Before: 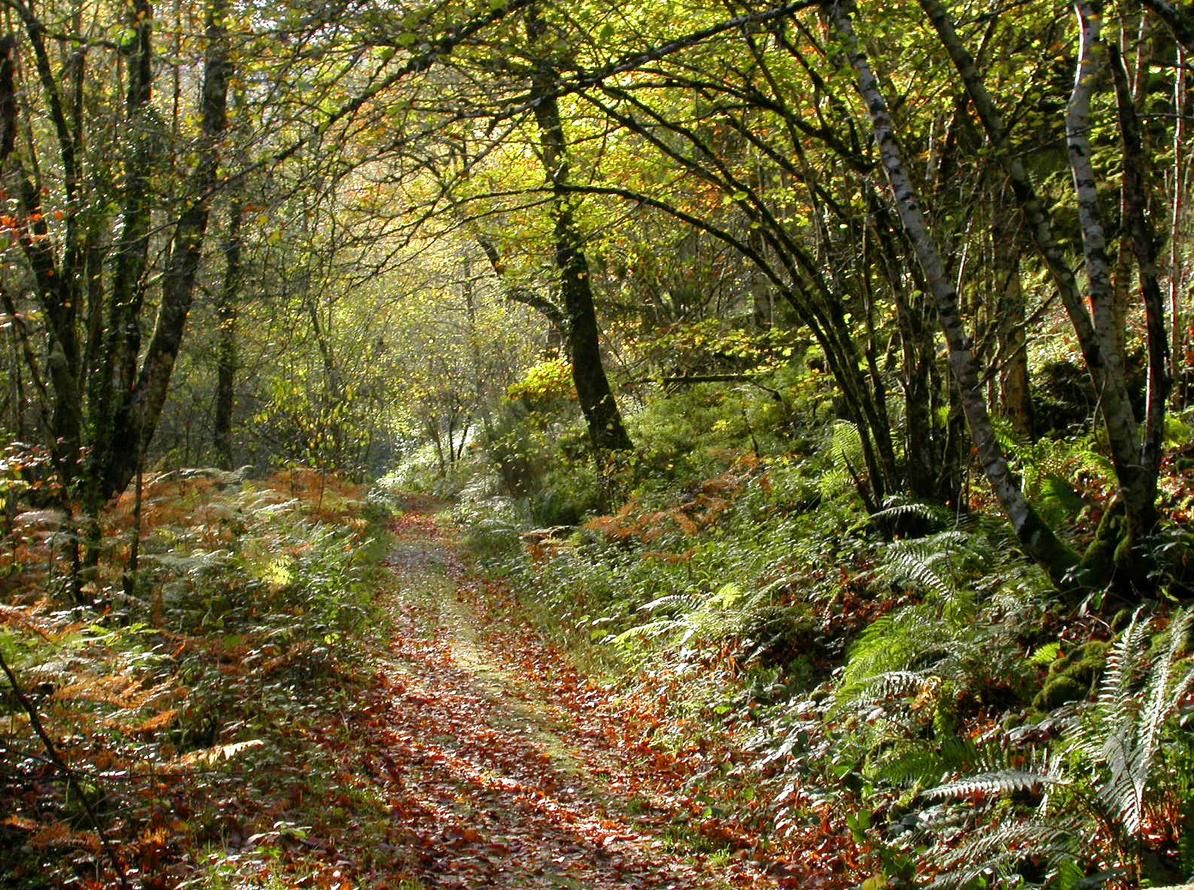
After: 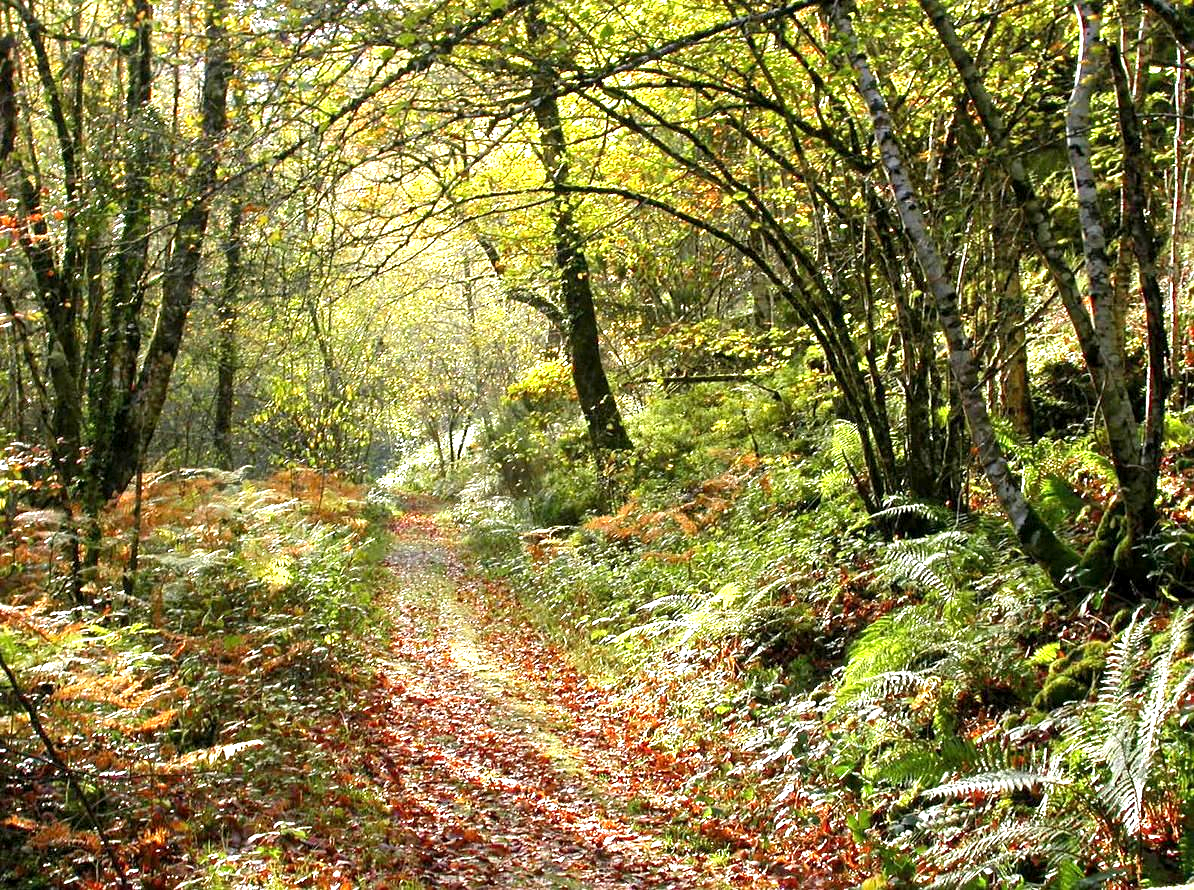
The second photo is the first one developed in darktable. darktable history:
sharpen: amount 0.206
exposure: black level correction 0.001, exposure 1.131 EV, compensate highlight preservation false
